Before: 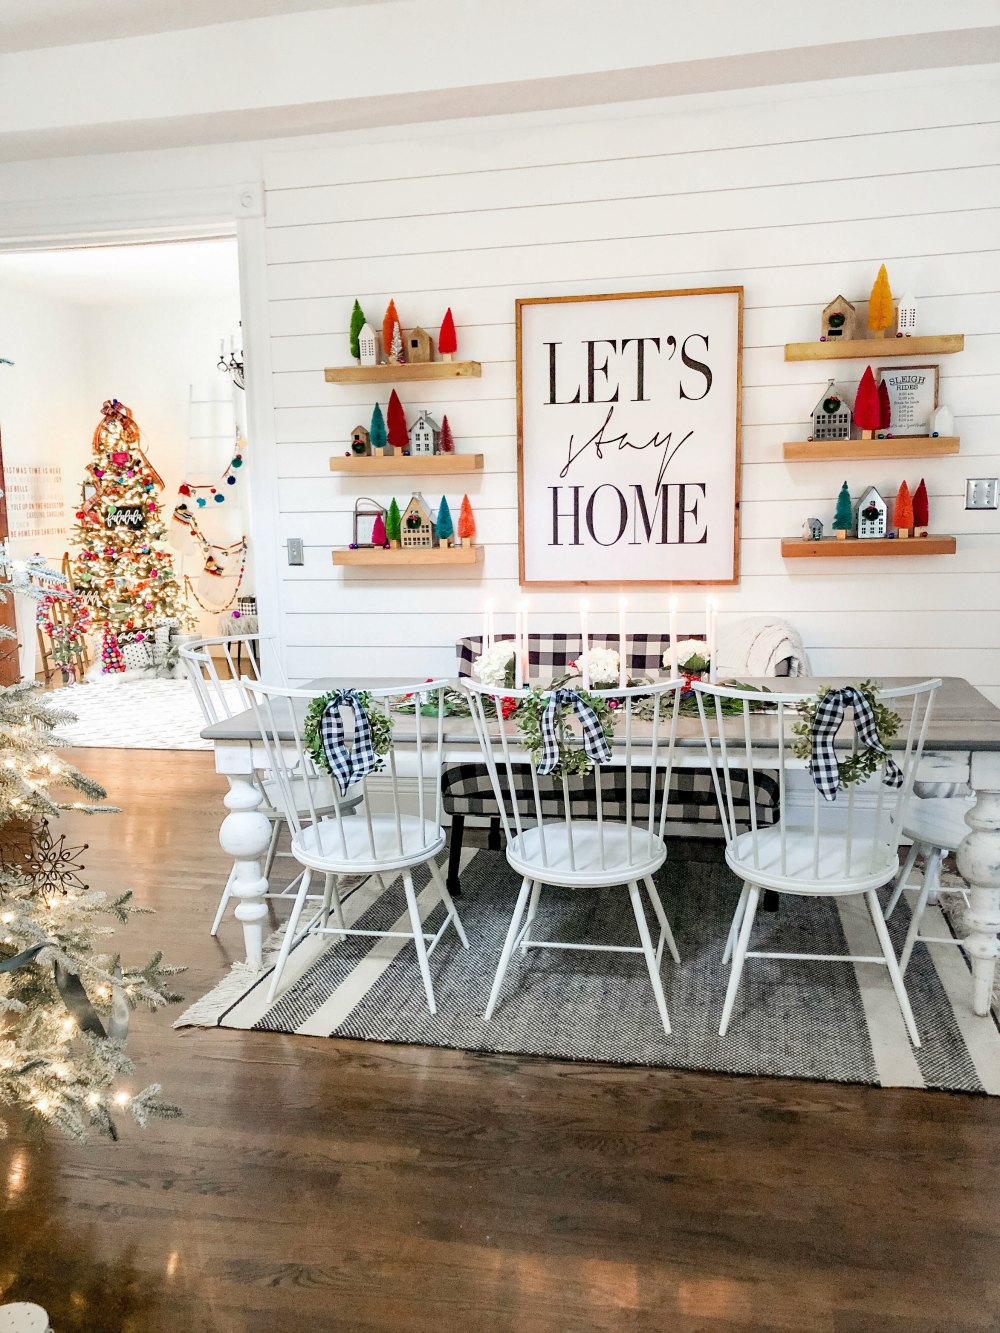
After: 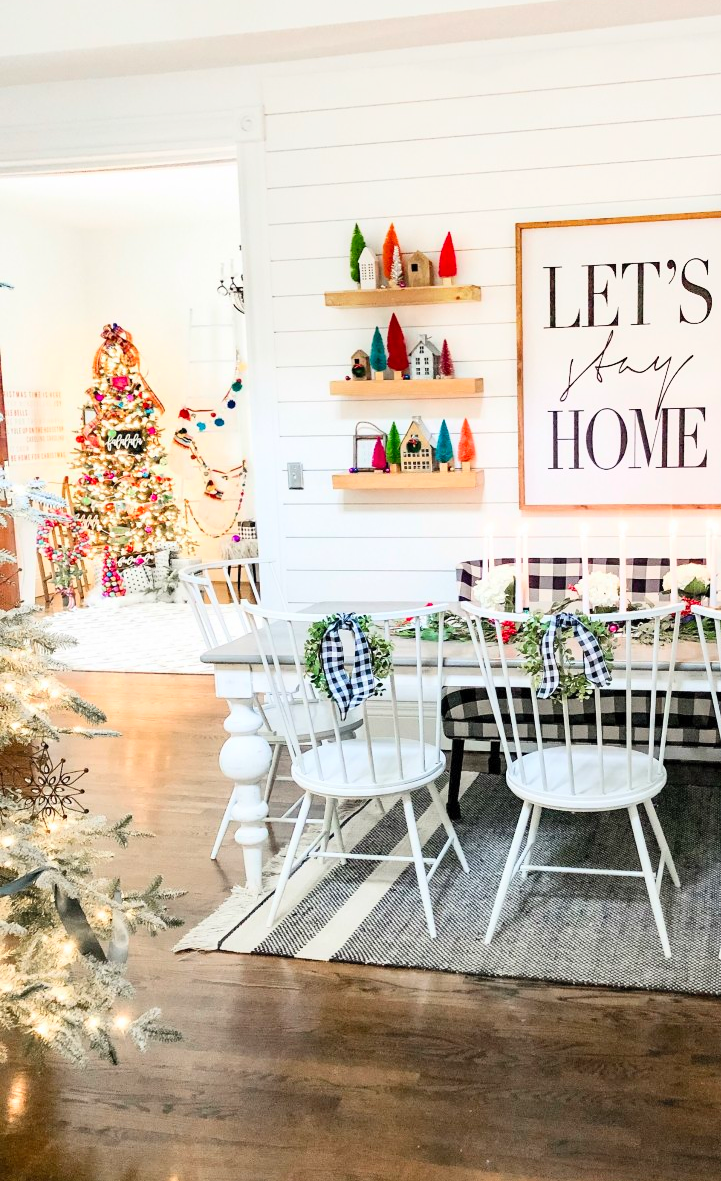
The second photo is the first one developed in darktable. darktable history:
contrast brightness saturation: contrast 0.196, brightness 0.163, saturation 0.224
crop: top 5.753%, right 27.855%, bottom 5.616%
